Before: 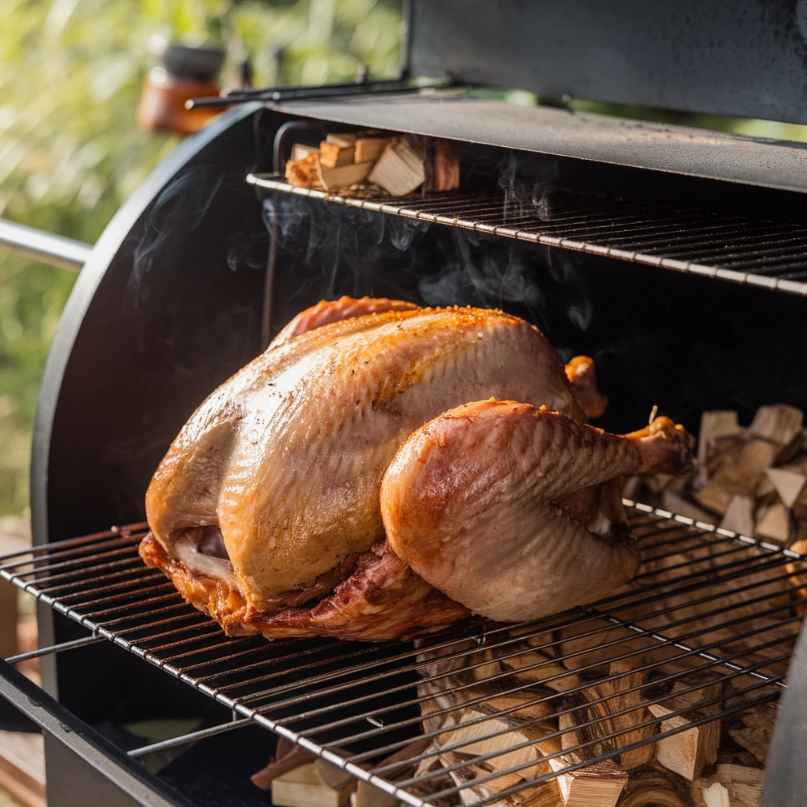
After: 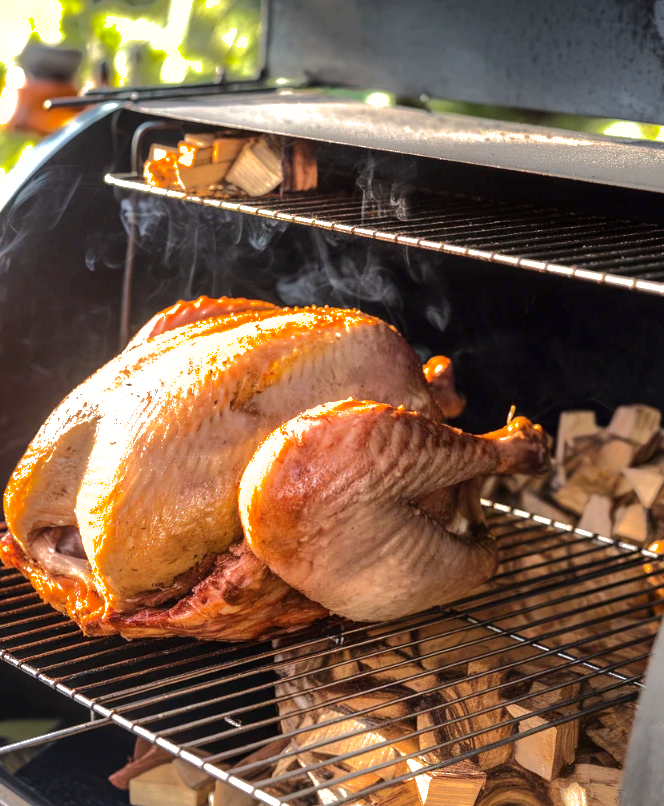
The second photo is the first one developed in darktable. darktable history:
crop: left 17.68%, bottom 0.027%
exposure: exposure 1.146 EV, compensate highlight preservation false
shadows and highlights: shadows -18.11, highlights -73.05
